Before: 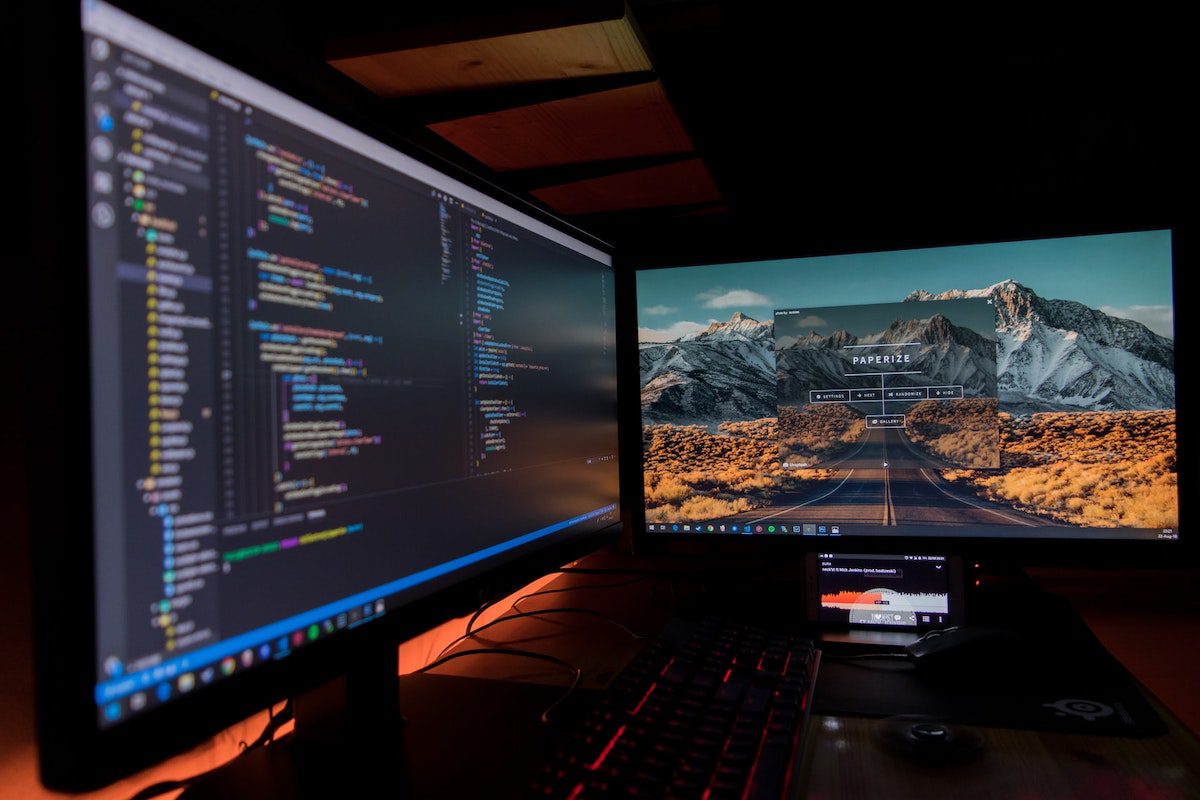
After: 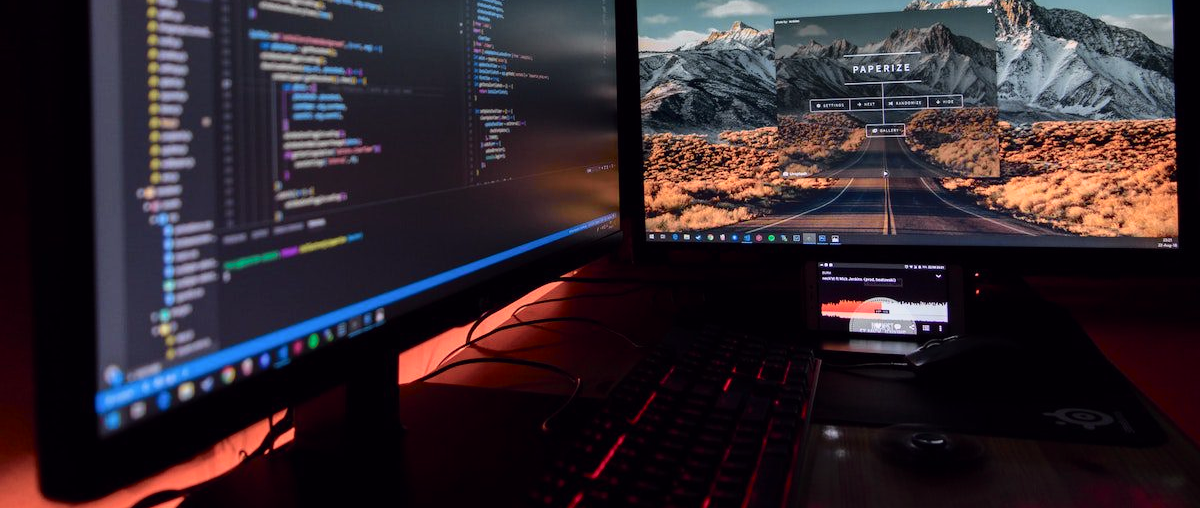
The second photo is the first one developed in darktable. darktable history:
tone curve: curves: ch0 [(0, 0) (0.105, 0.08) (0.195, 0.18) (0.283, 0.288) (0.384, 0.419) (0.485, 0.531) (0.638, 0.69) (0.795, 0.879) (1, 0.977)]; ch1 [(0, 0) (0.161, 0.092) (0.35, 0.33) (0.379, 0.401) (0.456, 0.469) (0.498, 0.503) (0.531, 0.537) (0.596, 0.621) (0.635, 0.655) (1, 1)]; ch2 [(0, 0) (0.371, 0.362) (0.437, 0.437) (0.483, 0.484) (0.53, 0.515) (0.56, 0.58) (0.622, 0.606) (1, 1)], color space Lab, independent channels, preserve colors none
exposure: exposure 0.127 EV, compensate highlight preservation false
crop and rotate: top 36.435%
